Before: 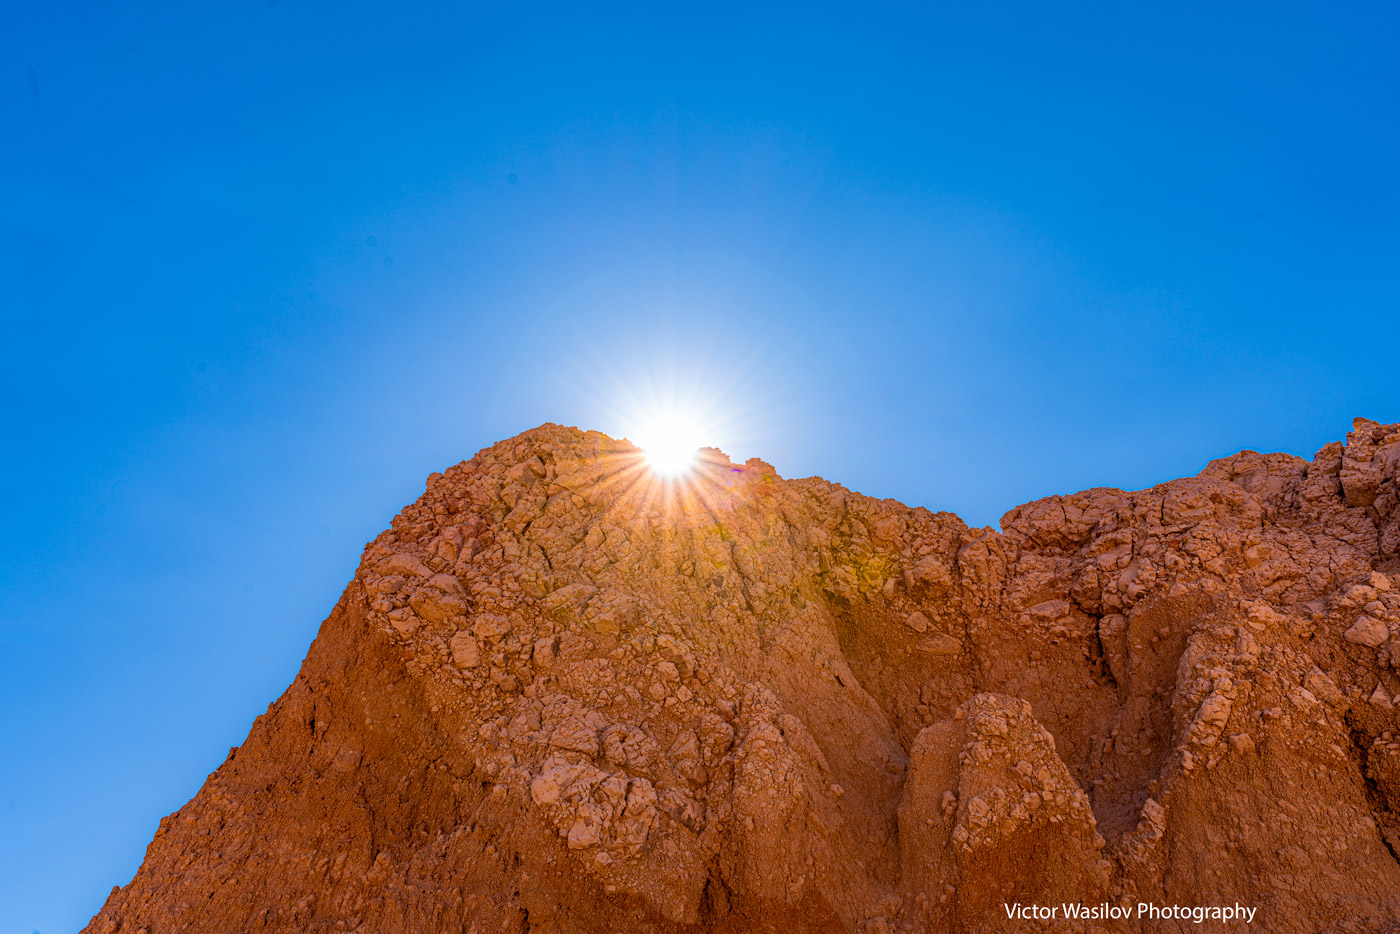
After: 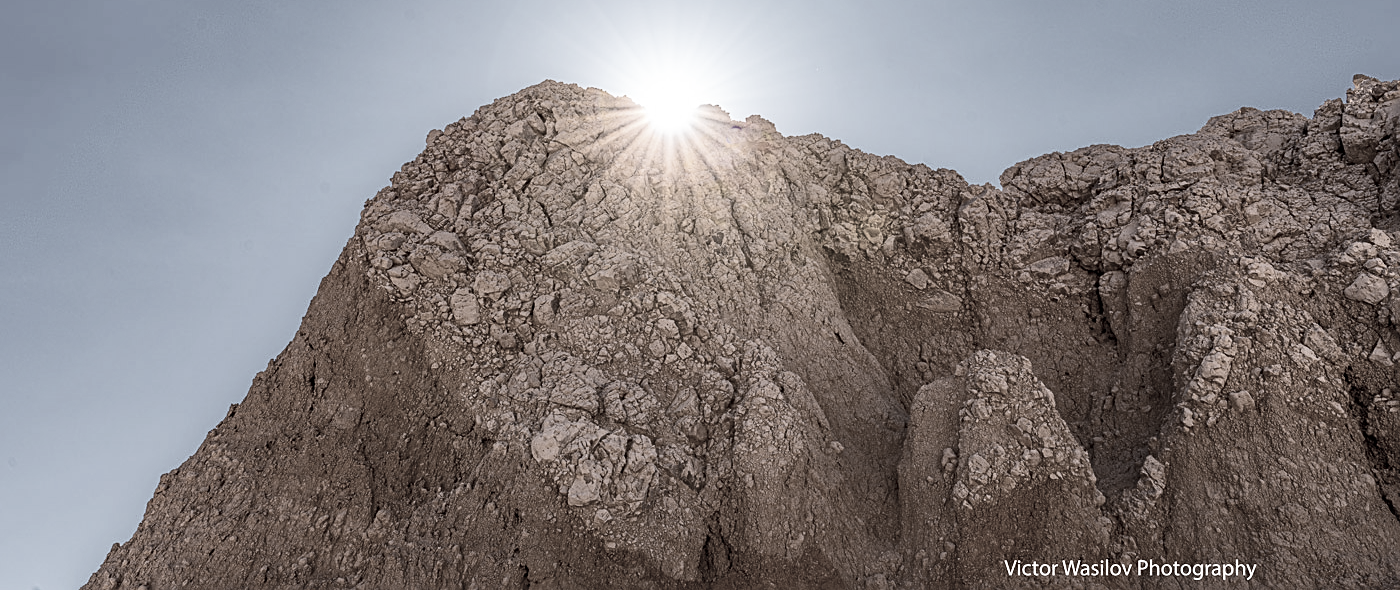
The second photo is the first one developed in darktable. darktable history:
sharpen: on, module defaults
crop and rotate: top 36.795%
color correction: highlights b* -0.014, saturation 0.189
contrast brightness saturation: contrast 0.237, brightness 0.088
